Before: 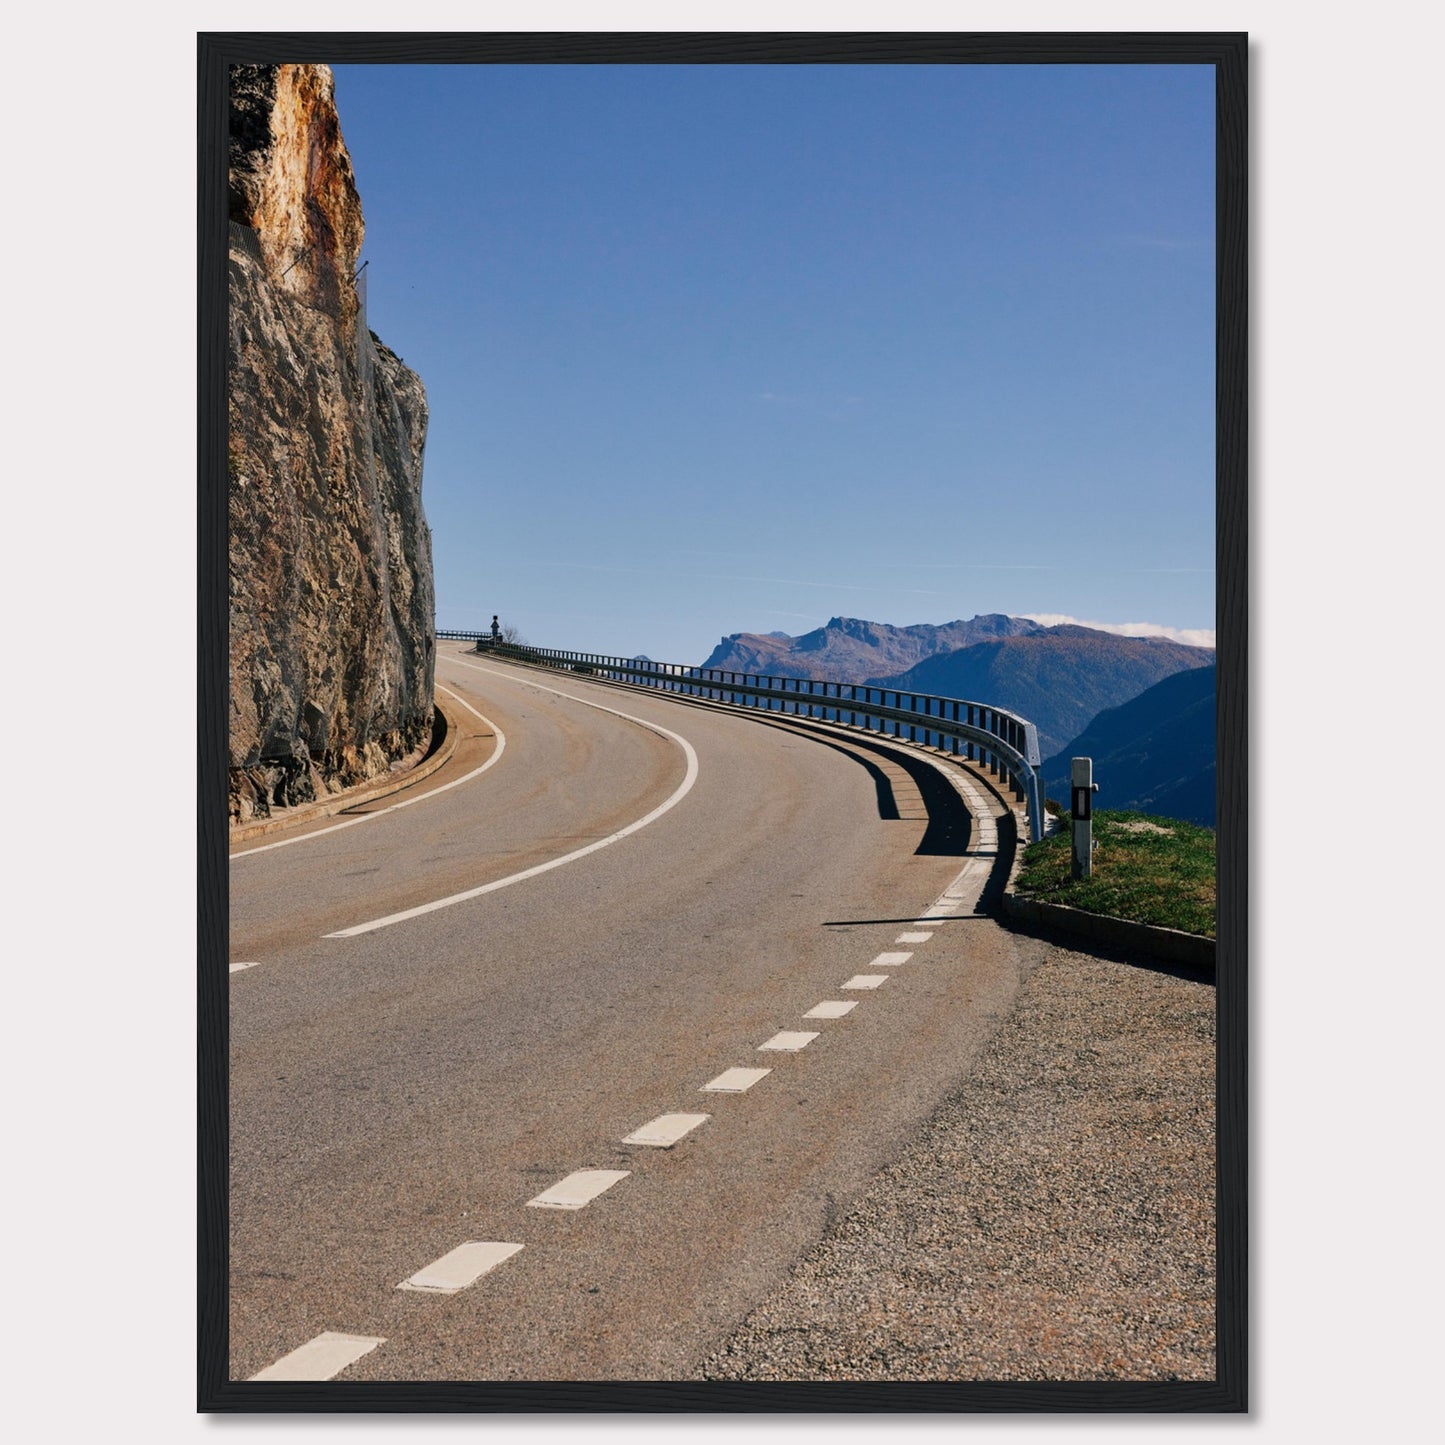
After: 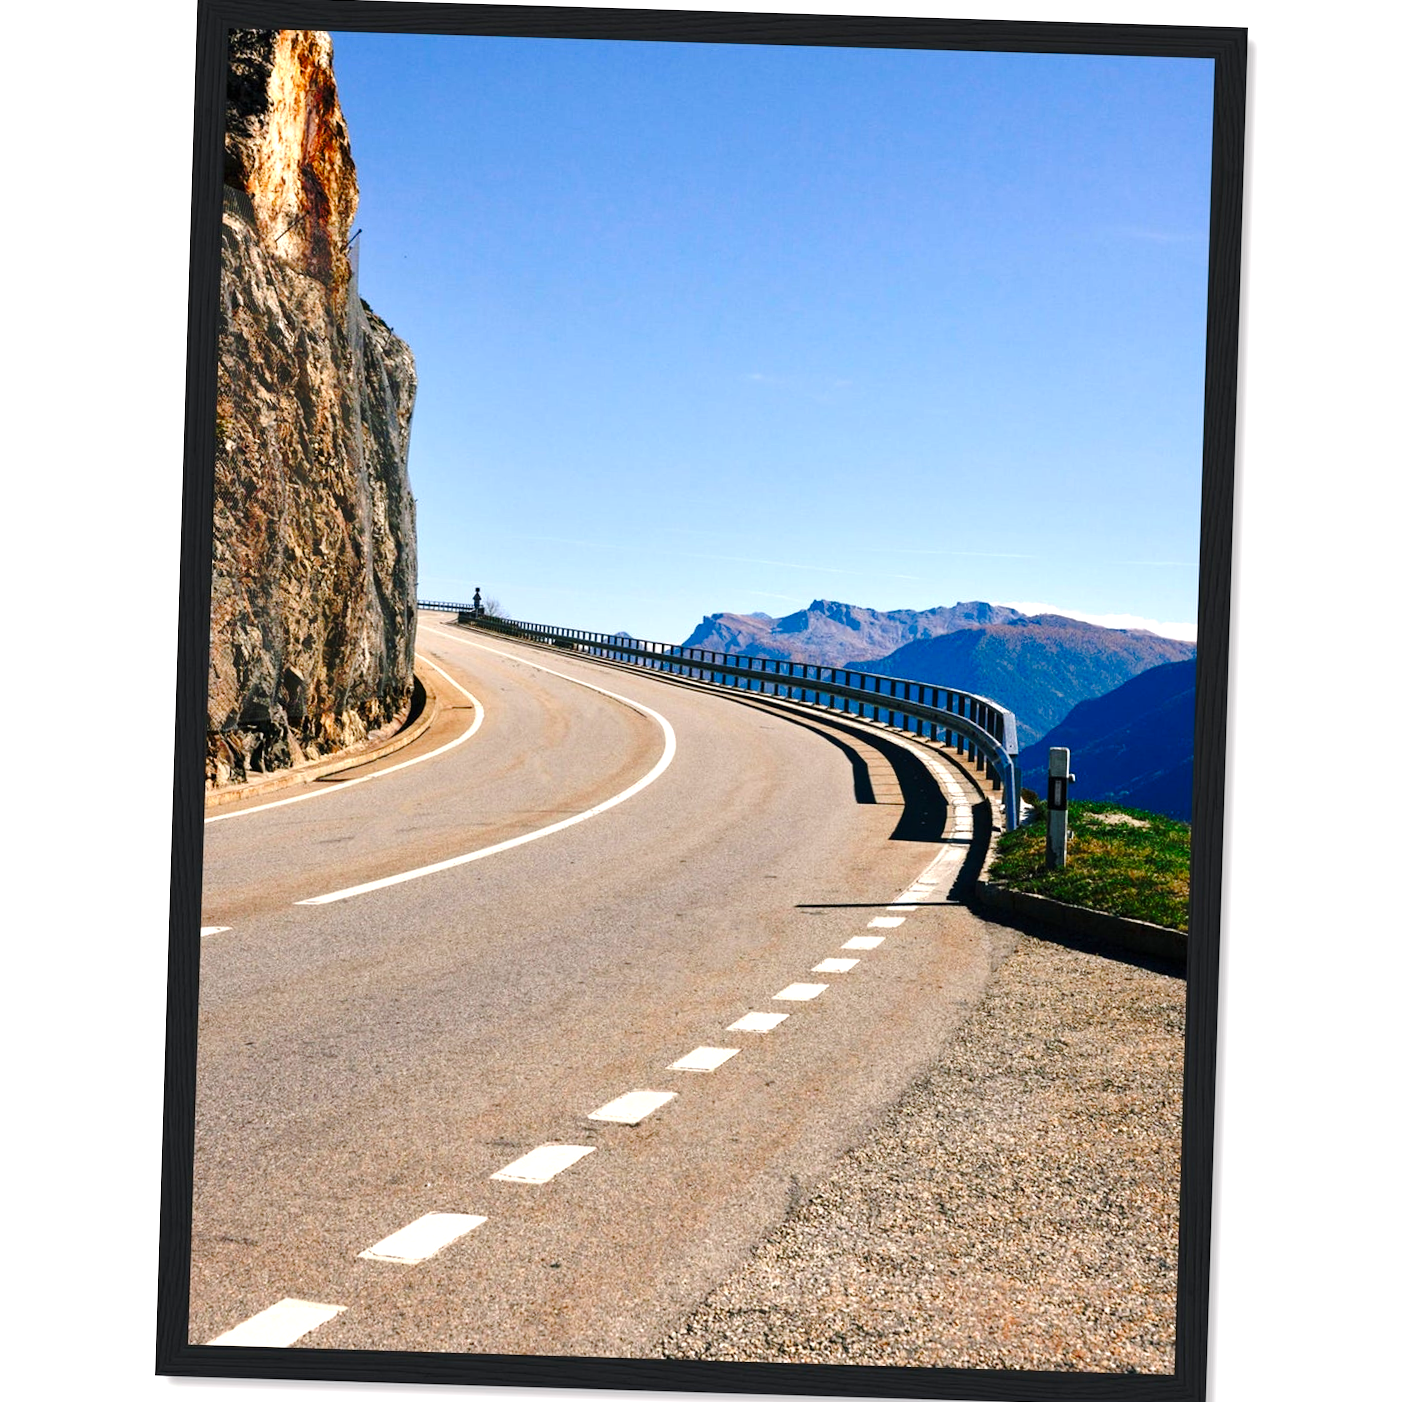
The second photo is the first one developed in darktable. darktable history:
crop and rotate: angle -1.76°
color correction: highlights a* -0.111, highlights b* 0.088
color balance rgb: perceptual saturation grading › global saturation 20%, perceptual saturation grading › highlights -25.621%, perceptual saturation grading › shadows 25.655%, global vibrance 9.502%
base curve: curves: ch0 [(0, 0) (0.073, 0.04) (0.157, 0.139) (0.492, 0.492) (0.758, 0.758) (1, 1)], preserve colors none
exposure: exposure 1 EV, compensate highlight preservation false
